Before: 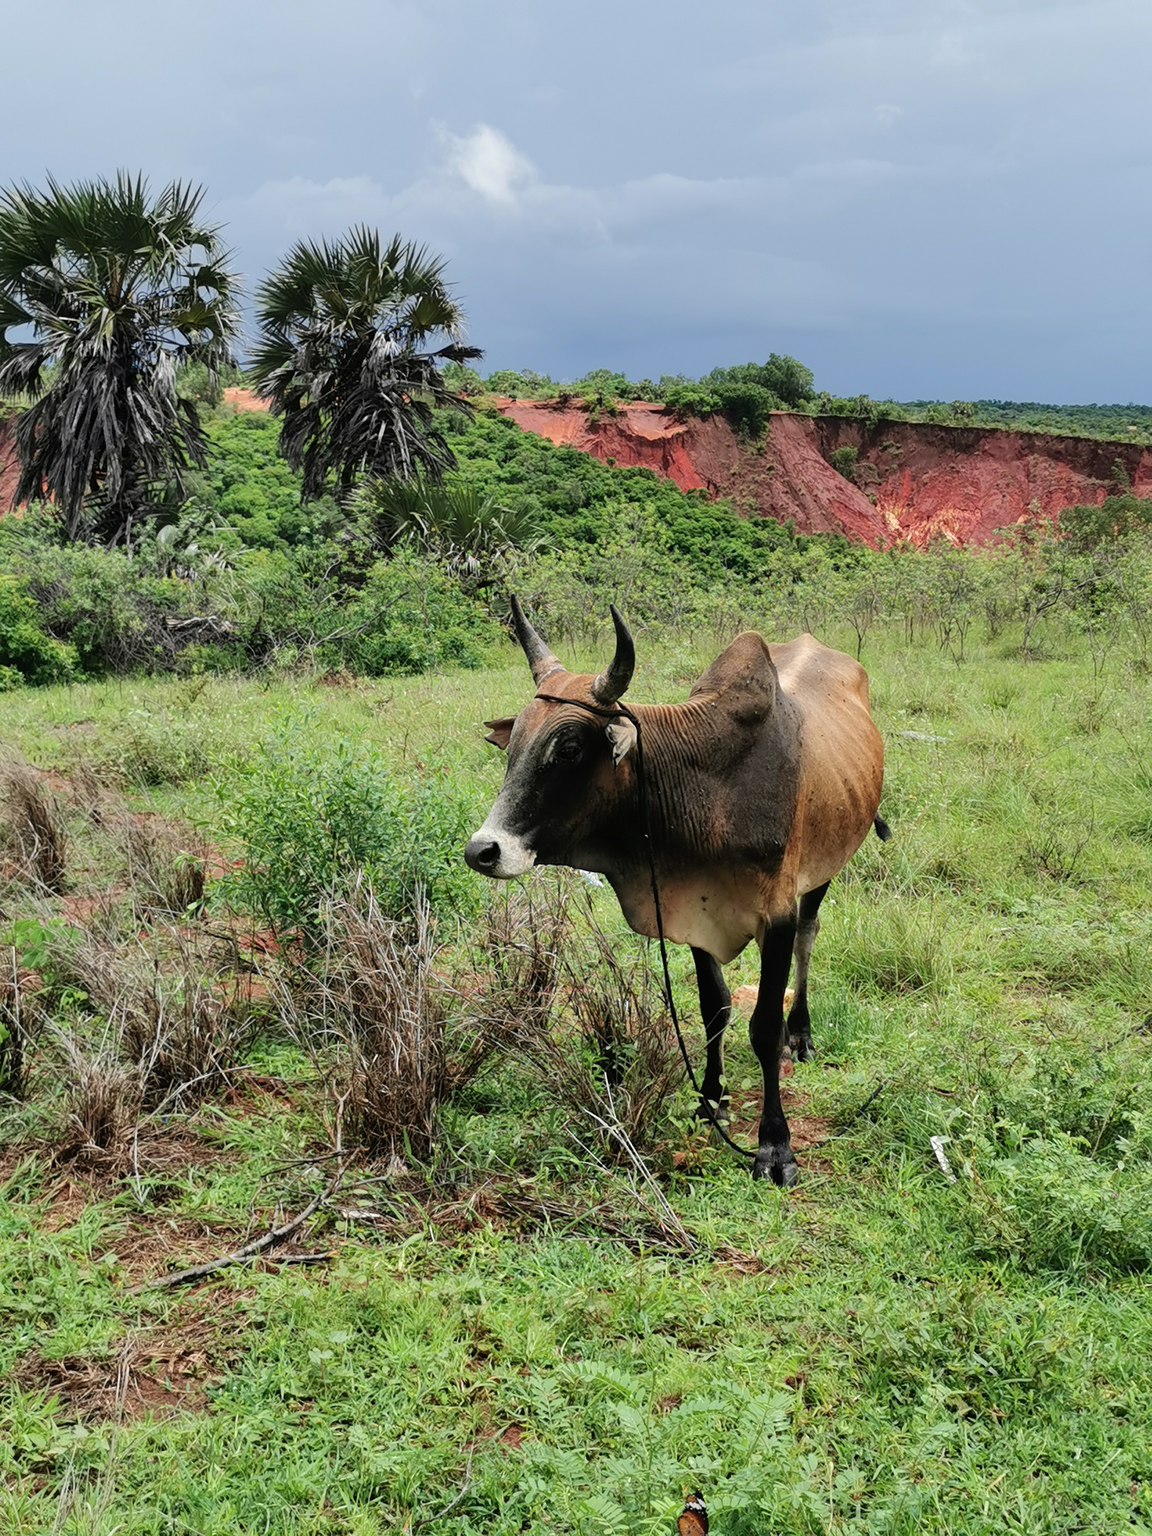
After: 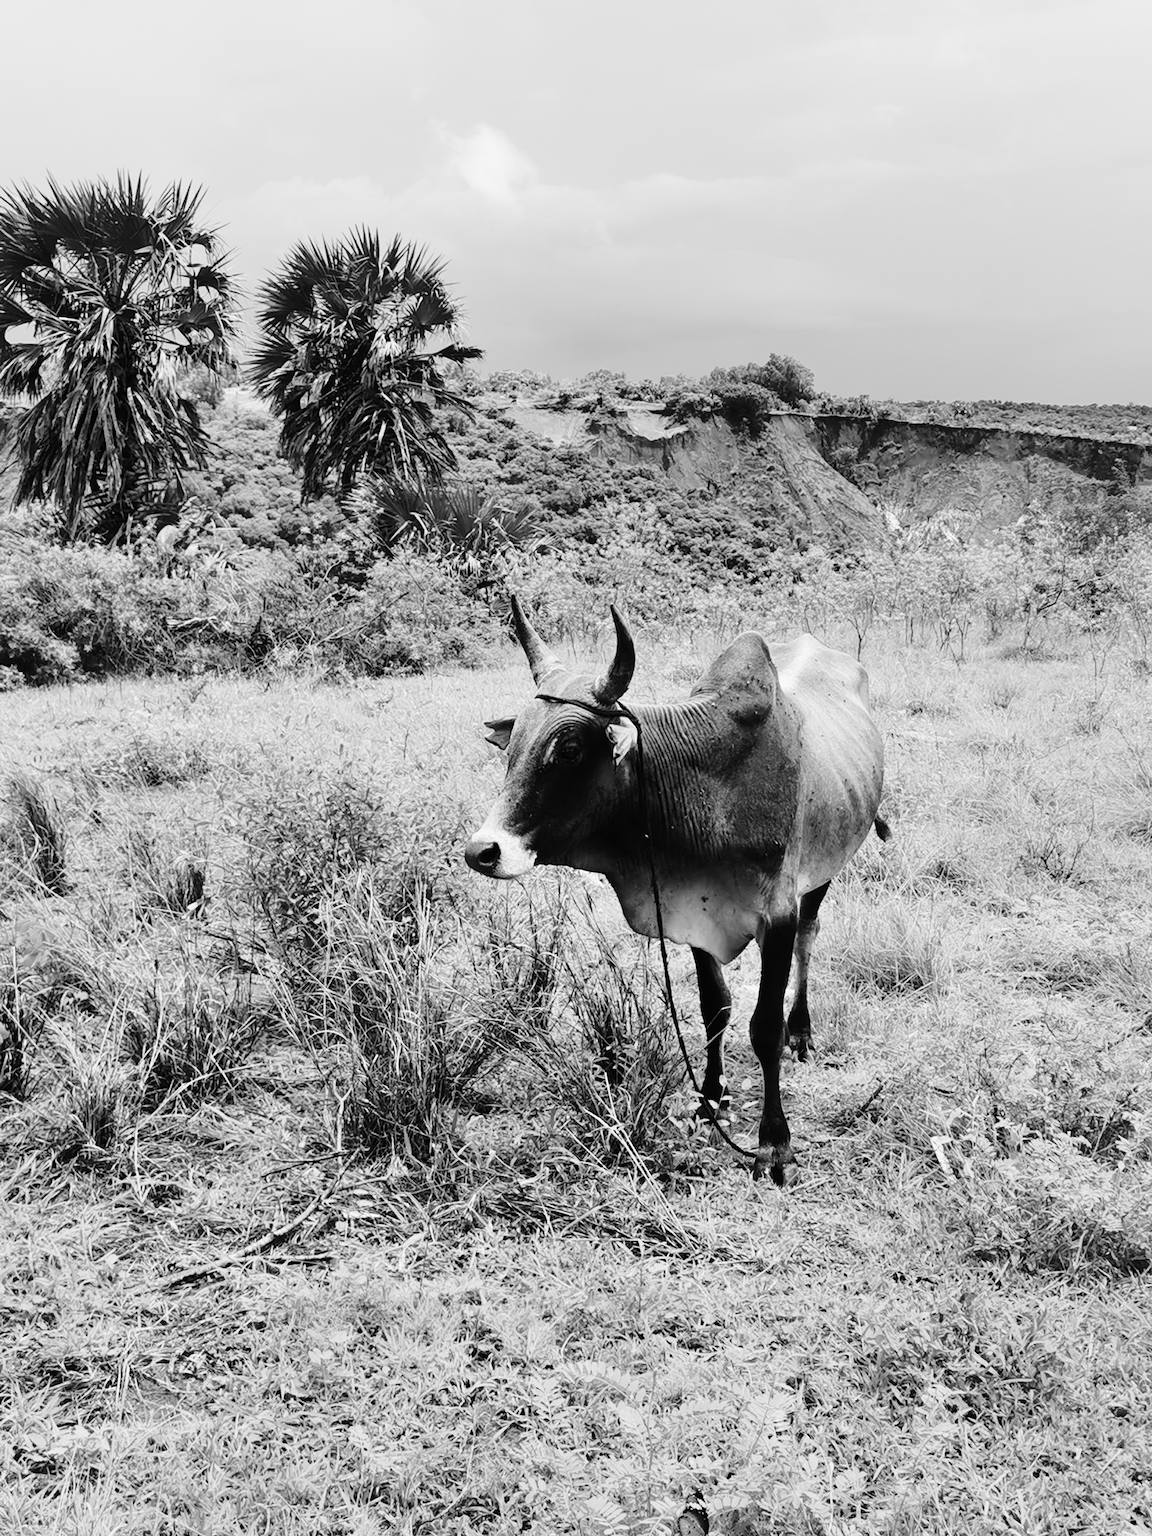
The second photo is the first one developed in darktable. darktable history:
base curve: curves: ch0 [(0, 0) (0.028, 0.03) (0.121, 0.232) (0.46, 0.748) (0.859, 0.968) (1, 1)], preserve colors none
monochrome: a 16.06, b 15.48, size 1
